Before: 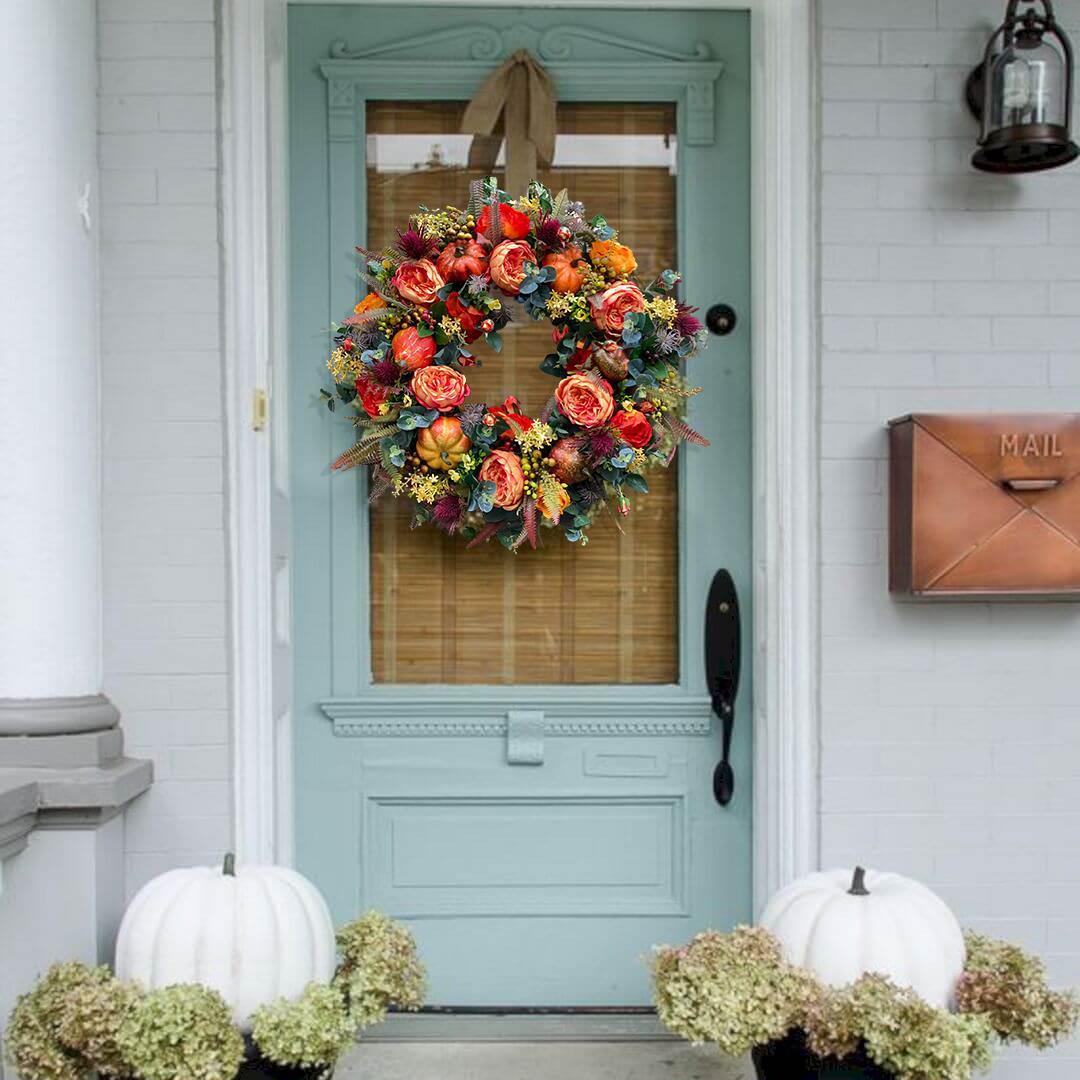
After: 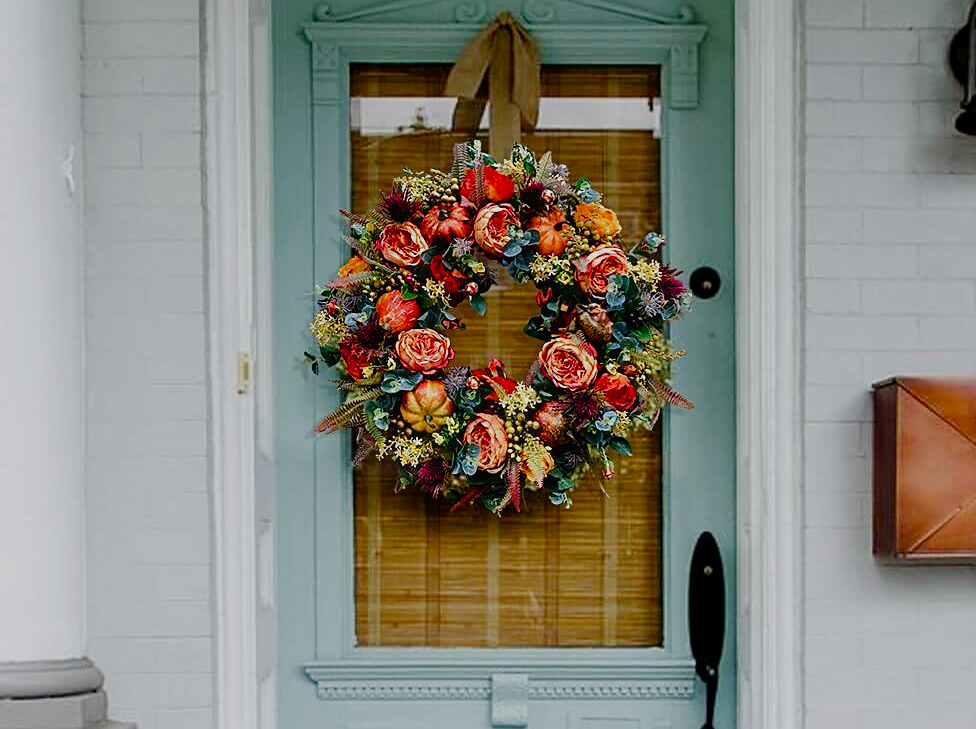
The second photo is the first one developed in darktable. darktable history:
color balance rgb: perceptual saturation grading › global saturation 25%, perceptual saturation grading › highlights -50%, perceptual saturation grading › shadows 30%, perceptual brilliance grading › global brilliance 12%, global vibrance 20%
crop: left 1.509%, top 3.452%, right 7.696%, bottom 28.452%
bloom: size 5%, threshold 95%, strength 15%
filmic rgb: middle gray luminance 29%, black relative exposure -10.3 EV, white relative exposure 5.5 EV, threshold 6 EV, target black luminance 0%, hardness 3.95, latitude 2.04%, contrast 1.132, highlights saturation mix 5%, shadows ↔ highlights balance 15.11%, preserve chrominance no, color science v3 (2019), use custom middle-gray values true, iterations of high-quality reconstruction 0, enable highlight reconstruction true
sharpen: on, module defaults
